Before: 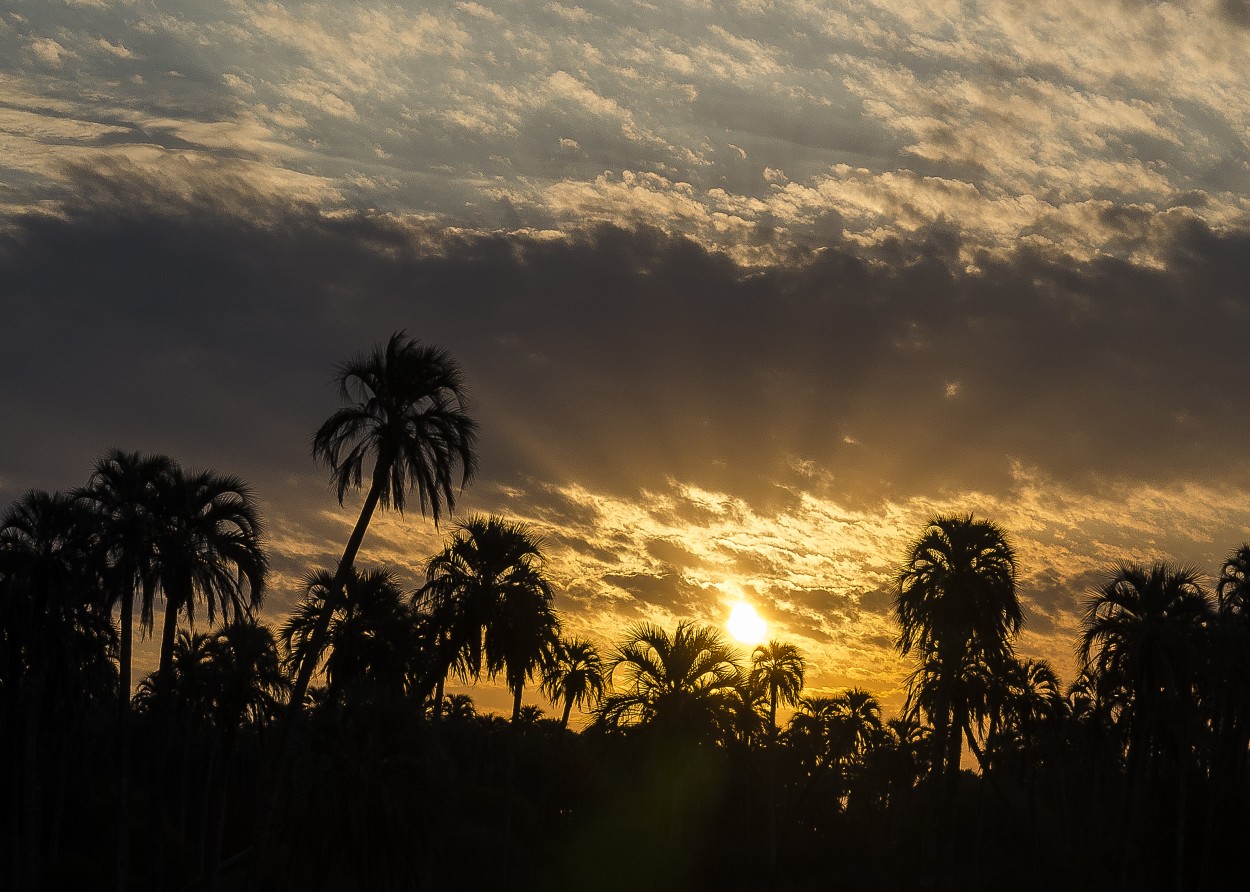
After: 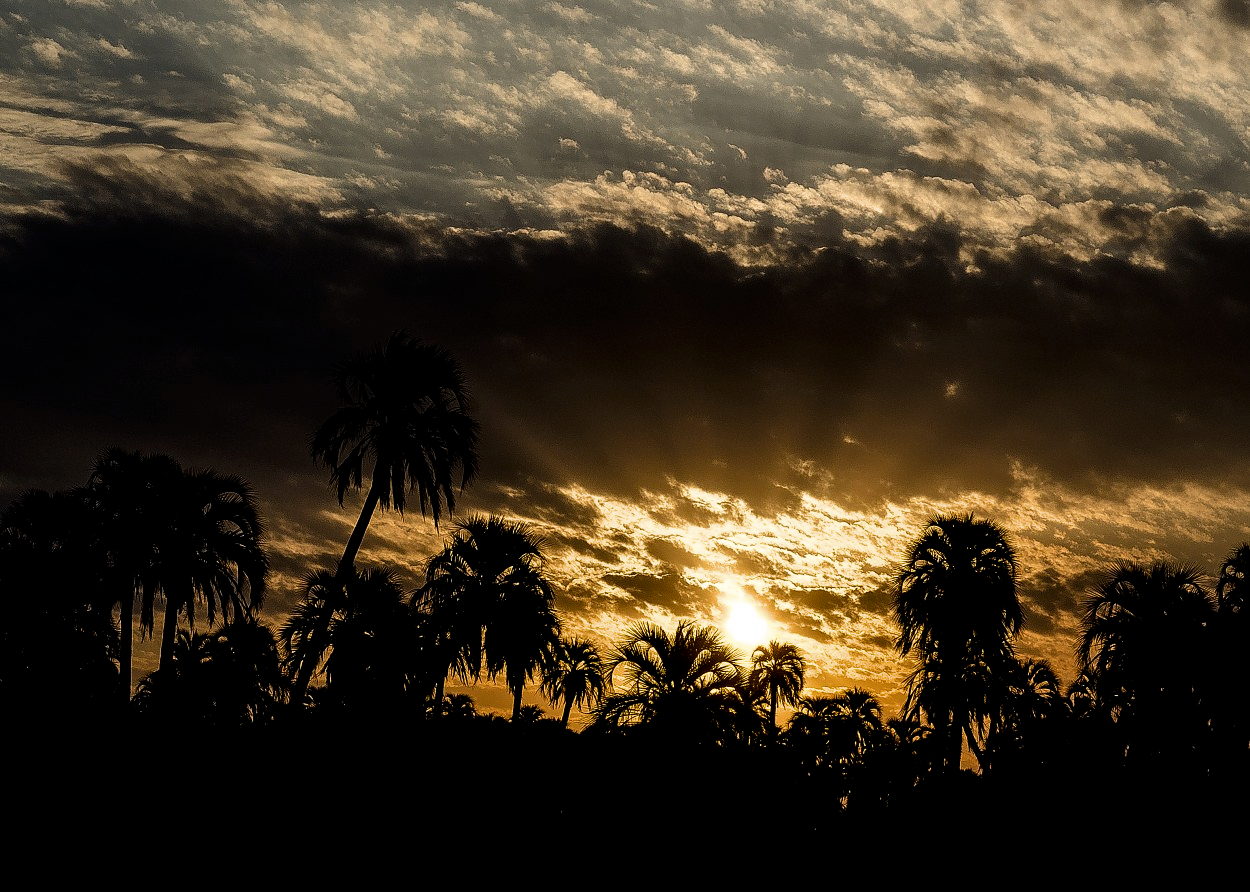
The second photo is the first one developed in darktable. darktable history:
exposure: compensate exposure bias true, compensate highlight preservation false
filmic rgb: black relative exposure -5.58 EV, white relative exposure 2.49 EV, threshold 5.99 EV, target black luminance 0%, hardness 4.55, latitude 67.14%, contrast 1.462, shadows ↔ highlights balance -4.35%, enable highlight reconstruction true
contrast brightness saturation: brightness -0.217, saturation 0.082
